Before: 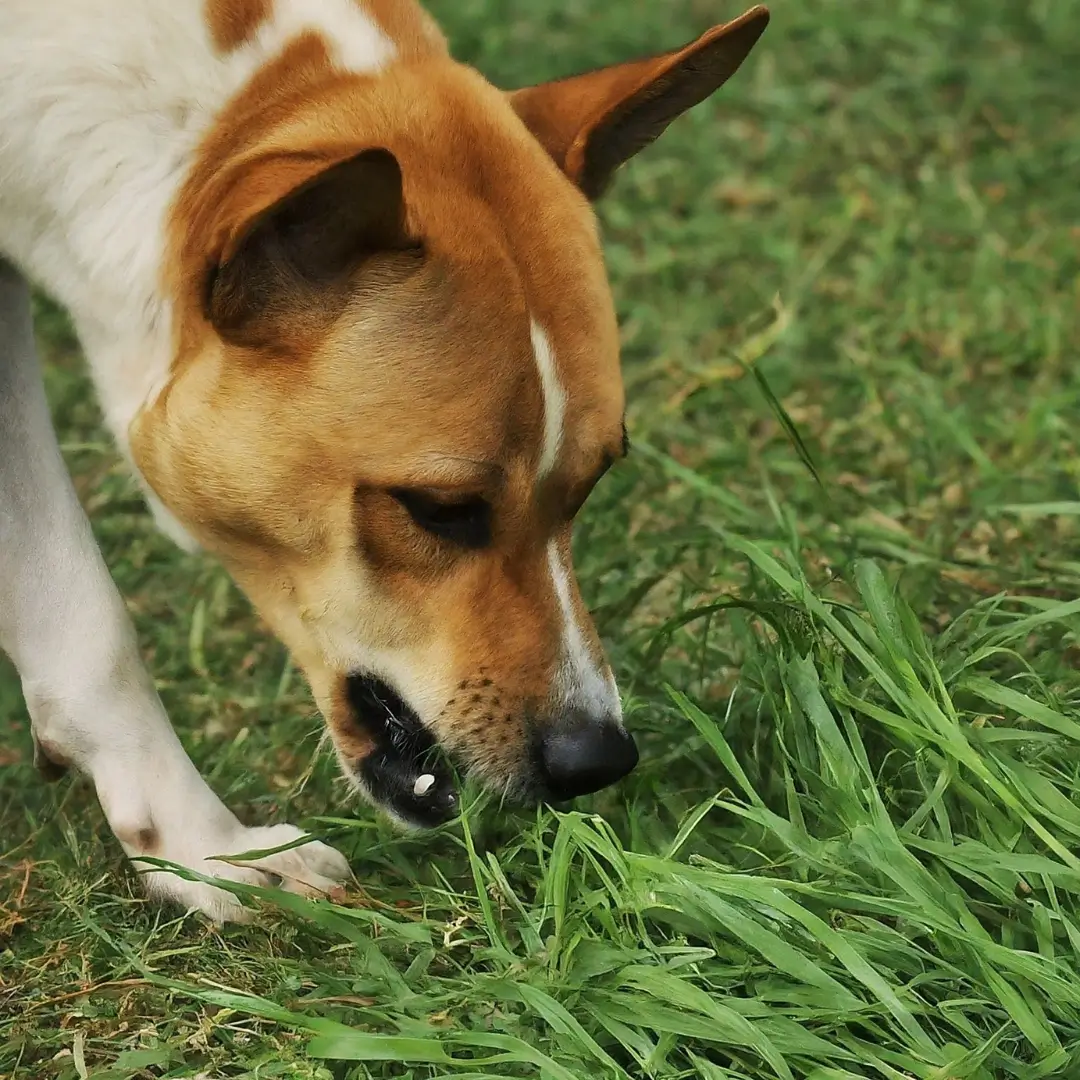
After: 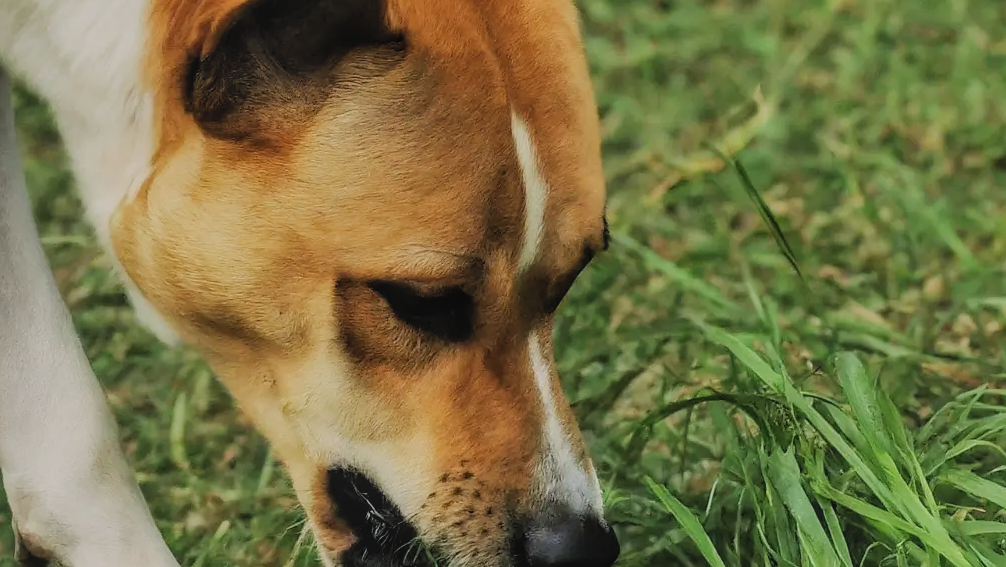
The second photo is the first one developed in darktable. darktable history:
local contrast: on, module defaults
crop: left 1.833%, top 19.201%, right 4.971%, bottom 28.229%
contrast brightness saturation: contrast -0.099, brightness 0.045, saturation 0.076
filmic rgb: black relative exposure -7.65 EV, white relative exposure 4.56 EV, hardness 3.61, add noise in highlights 0.001, preserve chrominance luminance Y, color science v3 (2019), use custom middle-gray values true, contrast in highlights soft
